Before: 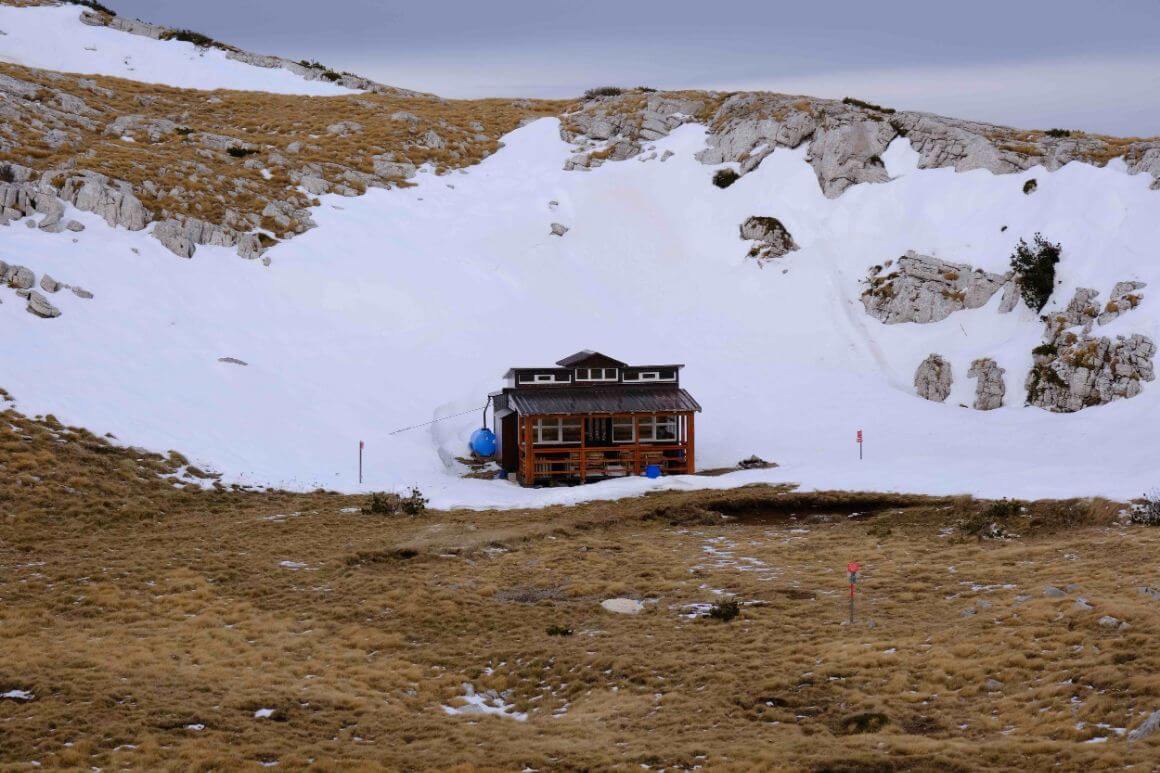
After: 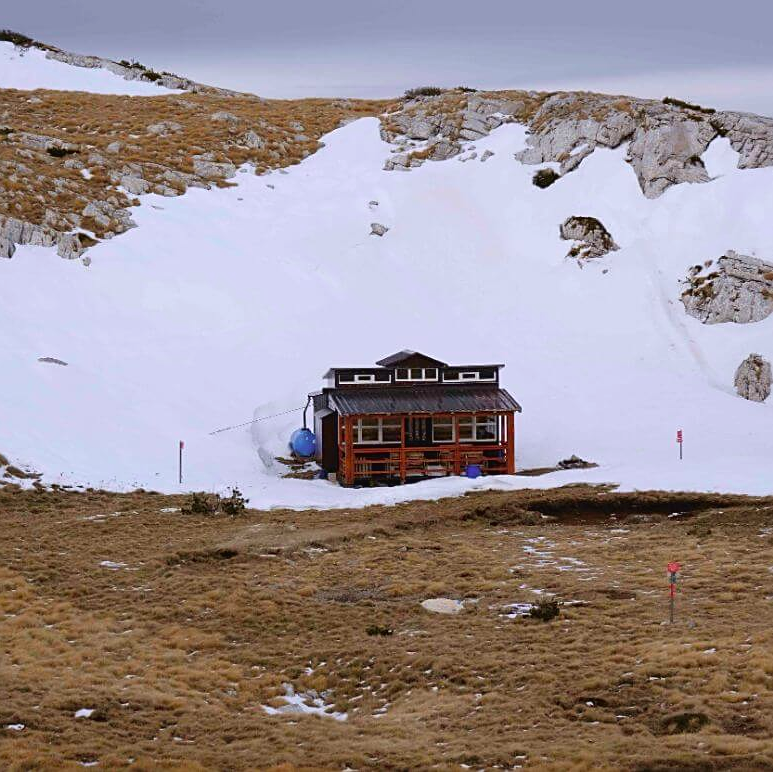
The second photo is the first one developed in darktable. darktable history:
crop and rotate: left 15.546%, right 17.787%
tone curve: curves: ch0 [(0, 0.024) (0.119, 0.146) (0.474, 0.485) (0.718, 0.739) (0.817, 0.839) (1, 0.998)]; ch1 [(0, 0) (0.377, 0.416) (0.439, 0.451) (0.477, 0.477) (0.501, 0.503) (0.538, 0.544) (0.58, 0.602) (0.664, 0.676) (0.783, 0.804) (1, 1)]; ch2 [(0, 0) (0.38, 0.405) (0.463, 0.456) (0.498, 0.497) (0.524, 0.535) (0.578, 0.576) (0.648, 0.665) (1, 1)], color space Lab, independent channels, preserve colors none
sharpen: on, module defaults
